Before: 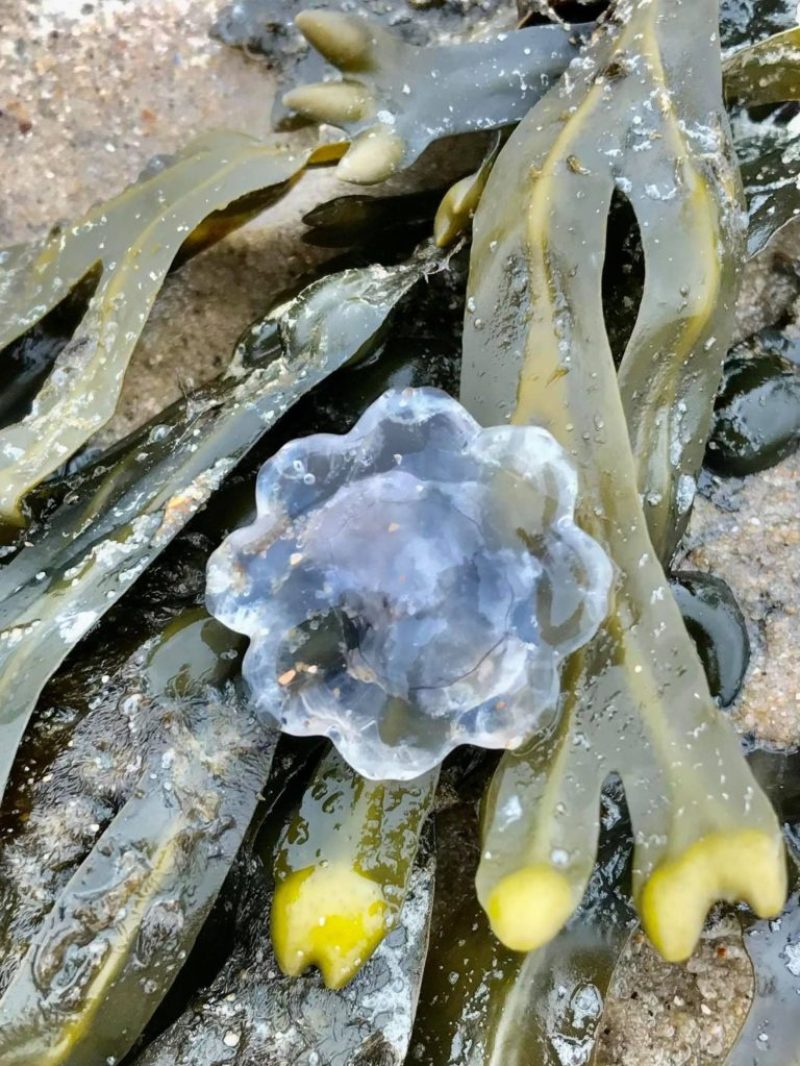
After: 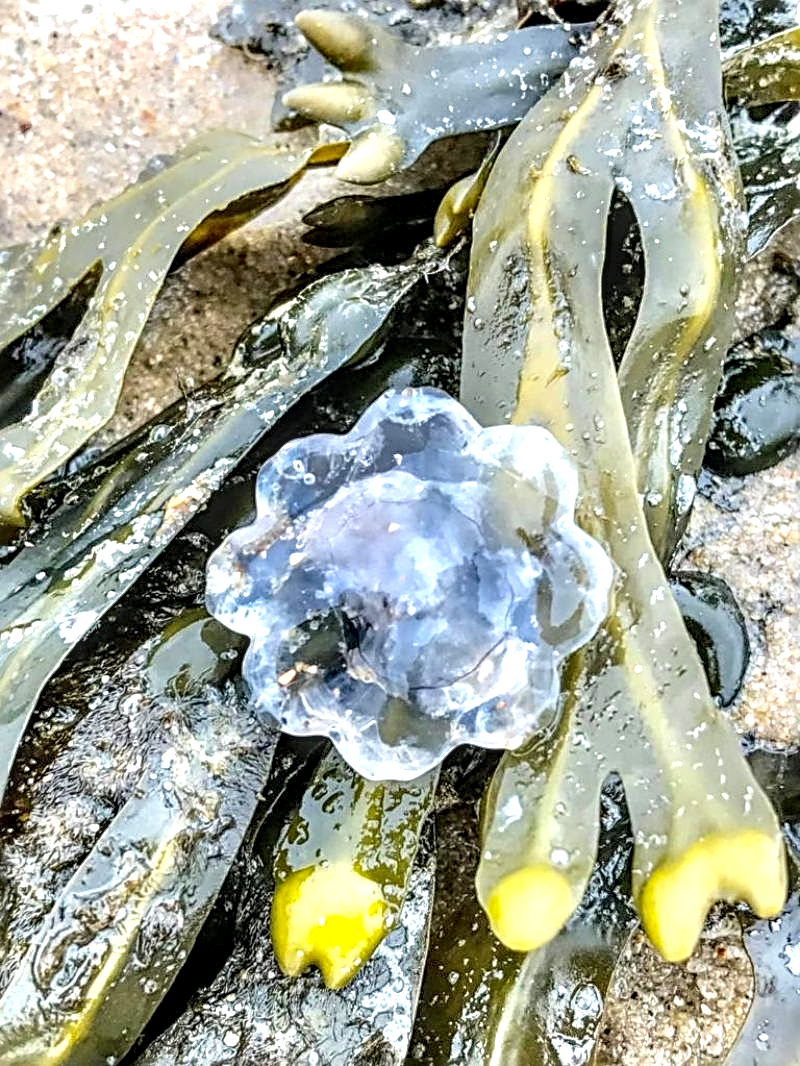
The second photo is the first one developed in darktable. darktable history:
local contrast: highlights 3%, shadows 6%, detail 182%
exposure: exposure 0.492 EV, compensate highlight preservation false
contrast brightness saturation: contrast 0.028, brightness 0.067, saturation 0.129
sharpen: radius 2.827, amount 0.719
shadows and highlights: shadows -23.23, highlights 45.56, soften with gaussian
